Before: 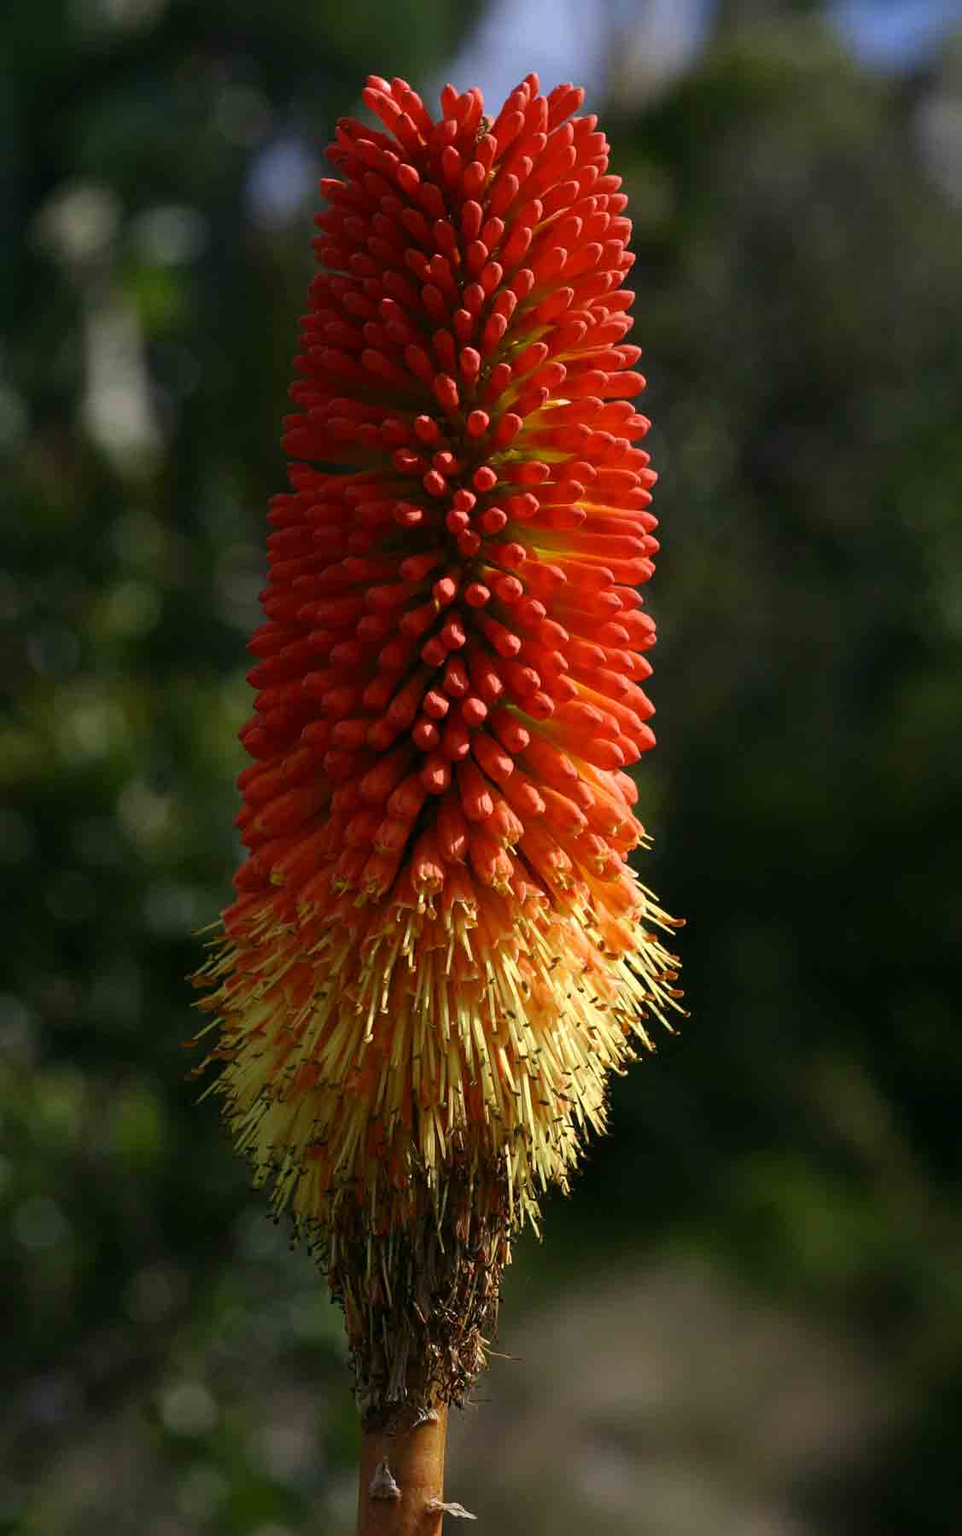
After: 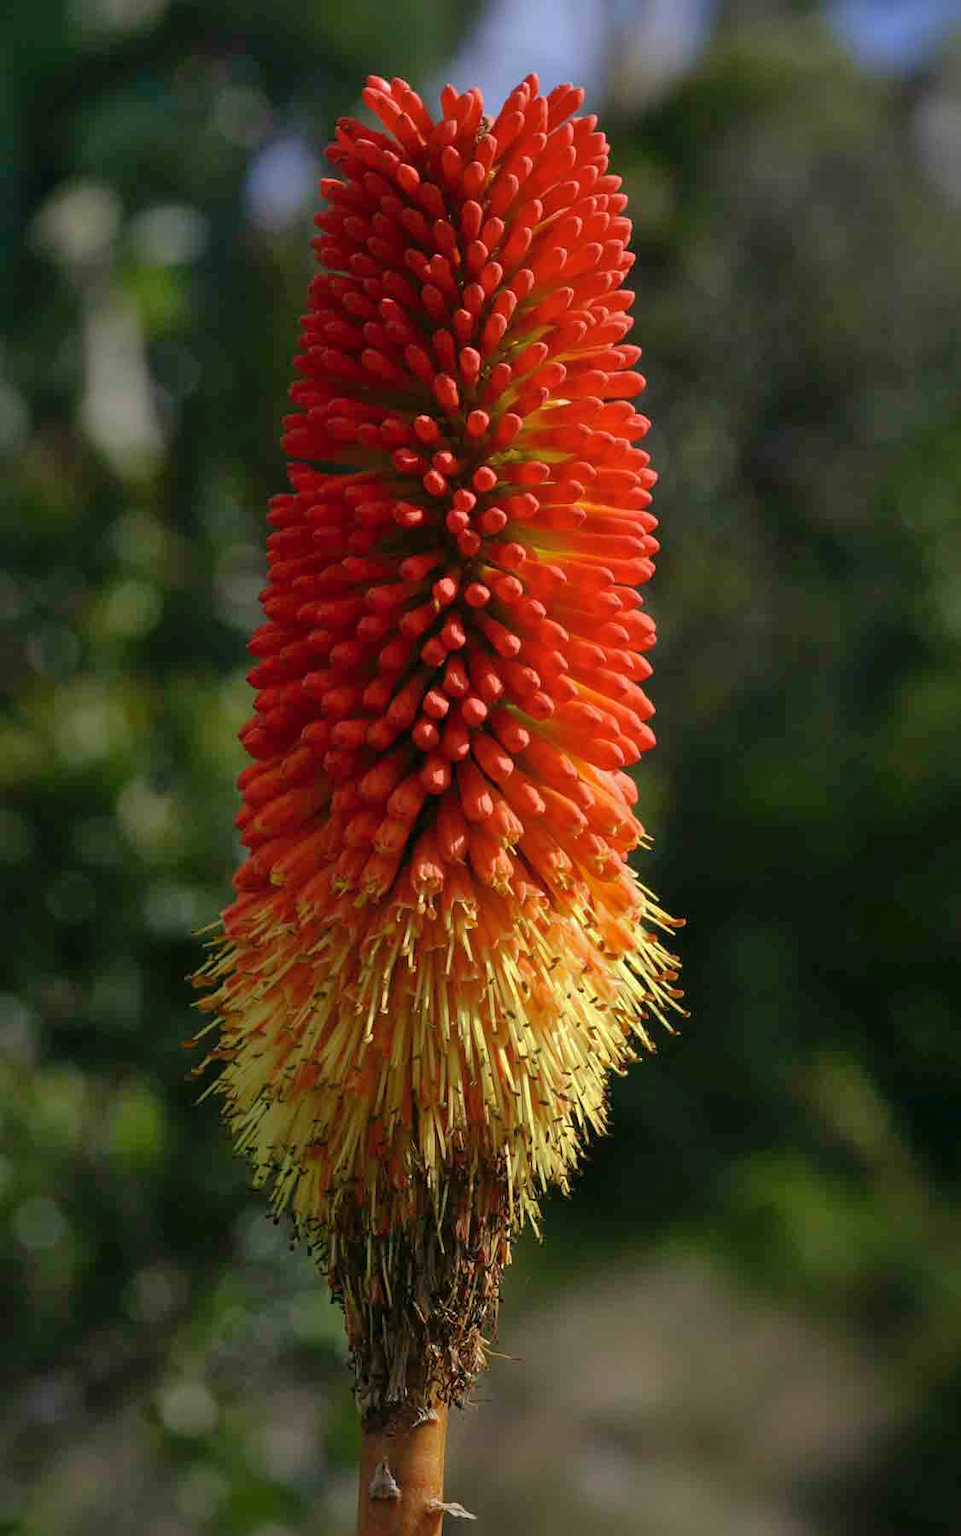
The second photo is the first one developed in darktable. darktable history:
shadows and highlights: on, module defaults
color zones: curves: ch0 [(0.25, 0.5) (0.423, 0.5) (0.443, 0.5) (0.521, 0.756) (0.568, 0.5) (0.576, 0.5) (0.75, 0.5)]; ch1 [(0.25, 0.5) (0.423, 0.5) (0.443, 0.5) (0.539, 0.873) (0.624, 0.565) (0.631, 0.5) (0.75, 0.5)]
